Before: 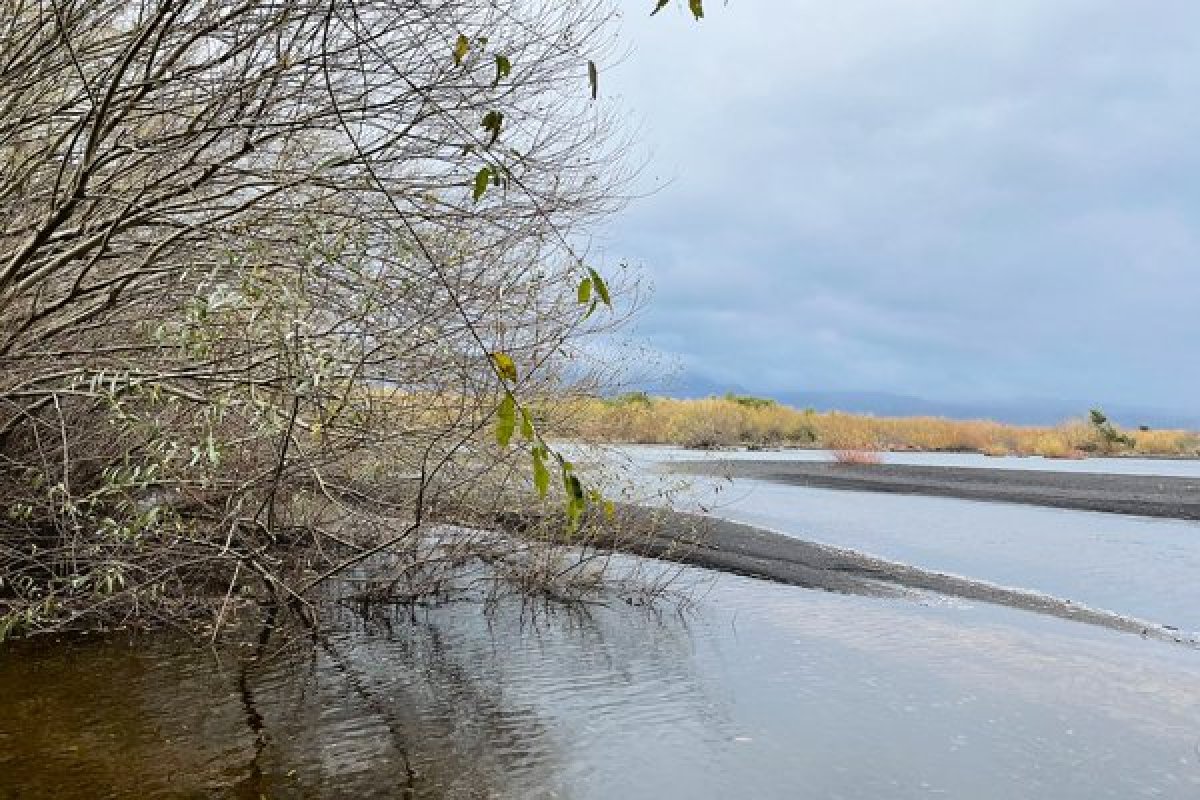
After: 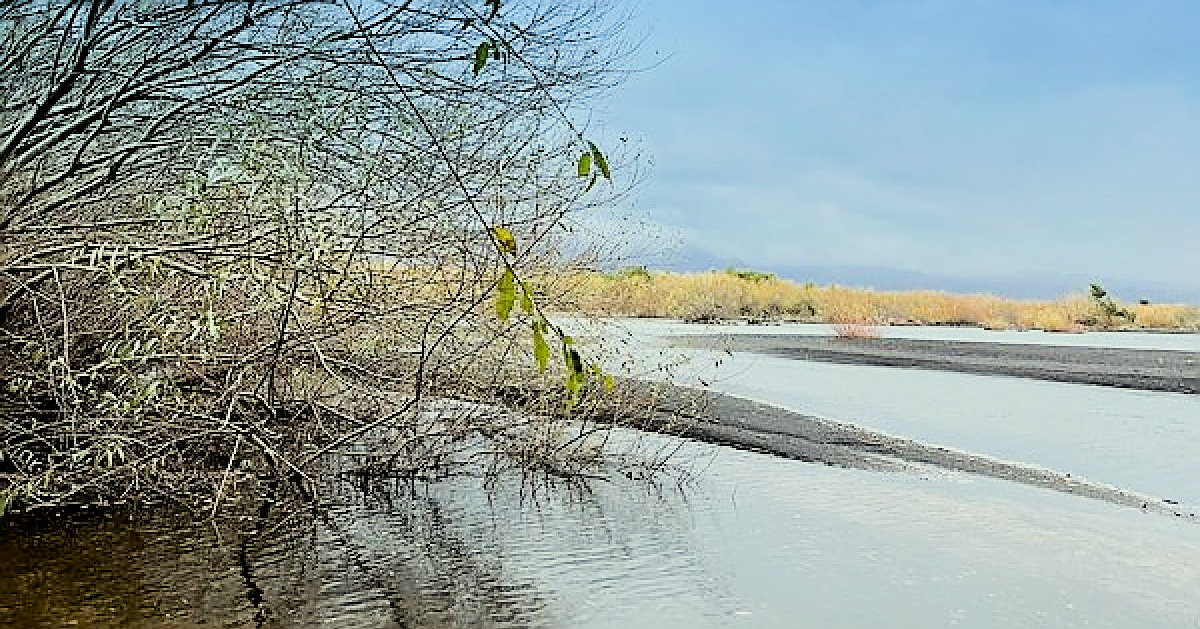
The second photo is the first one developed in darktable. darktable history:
exposure: exposure 0.6 EV, compensate highlight preservation false
filmic rgb: black relative exposure -5 EV, hardness 2.88, contrast 1.2, highlights saturation mix -30%
color correction: highlights a* -4.28, highlights b* 6.53
crop and rotate: top 15.774%, bottom 5.506%
sharpen: radius 1.685, amount 1.294
graduated density: density 2.02 EV, hardness 44%, rotation 0.374°, offset 8.21, hue 208.8°, saturation 97%
